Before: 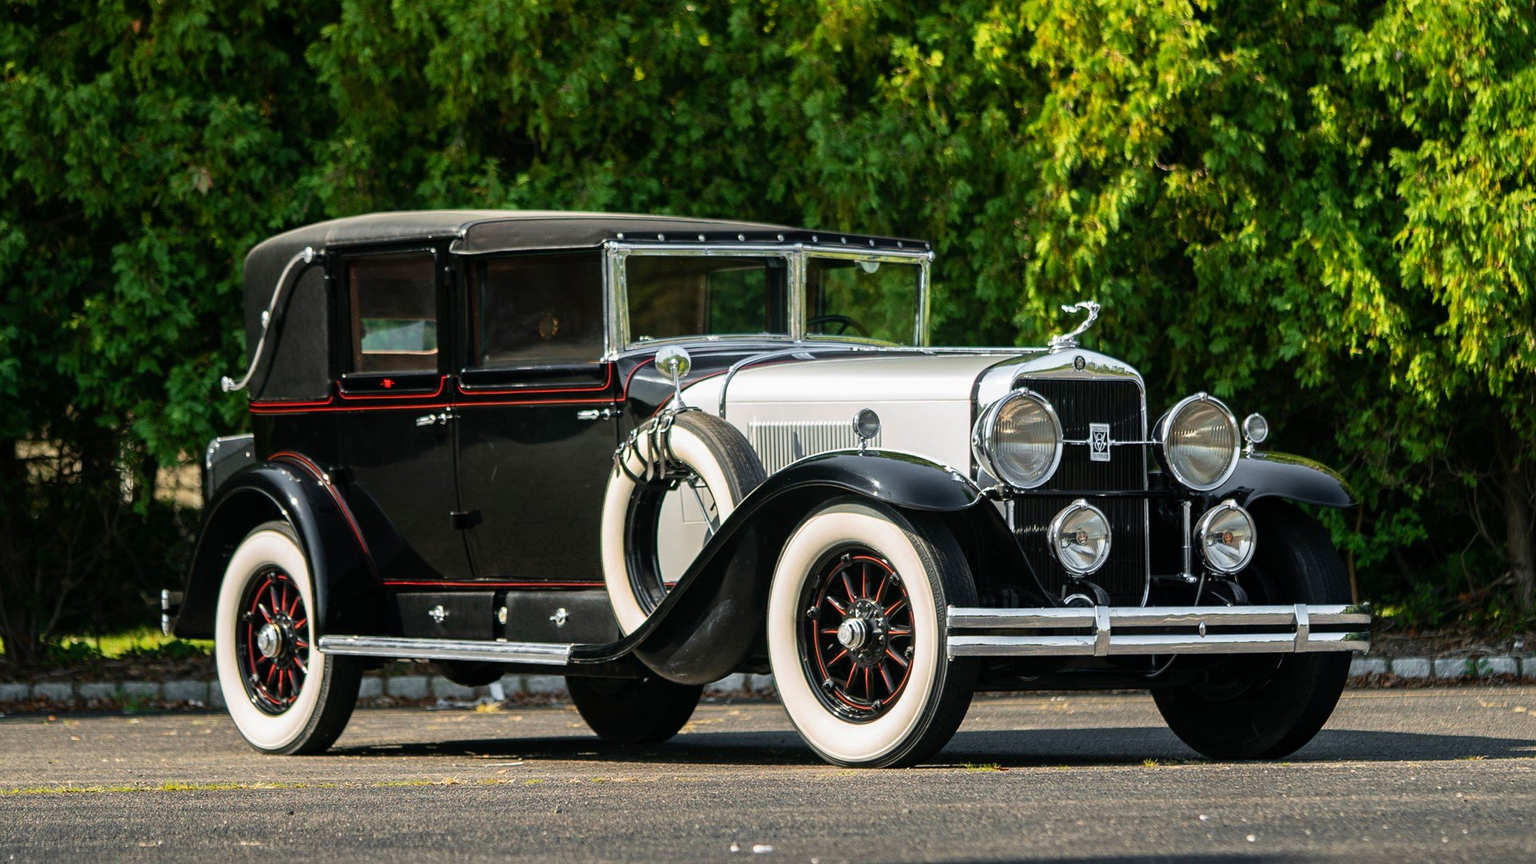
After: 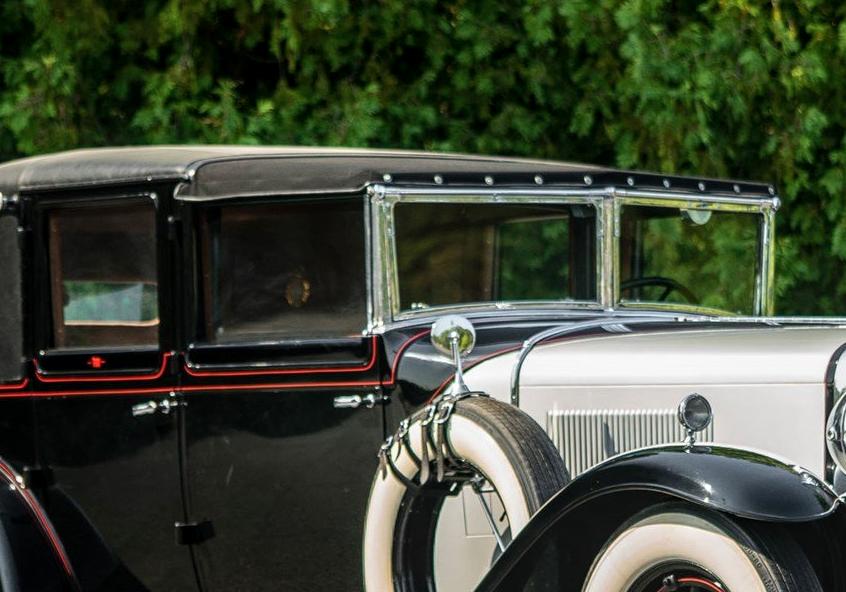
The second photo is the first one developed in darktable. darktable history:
local contrast: on, module defaults
crop: left 20.248%, top 10.86%, right 35.675%, bottom 34.321%
